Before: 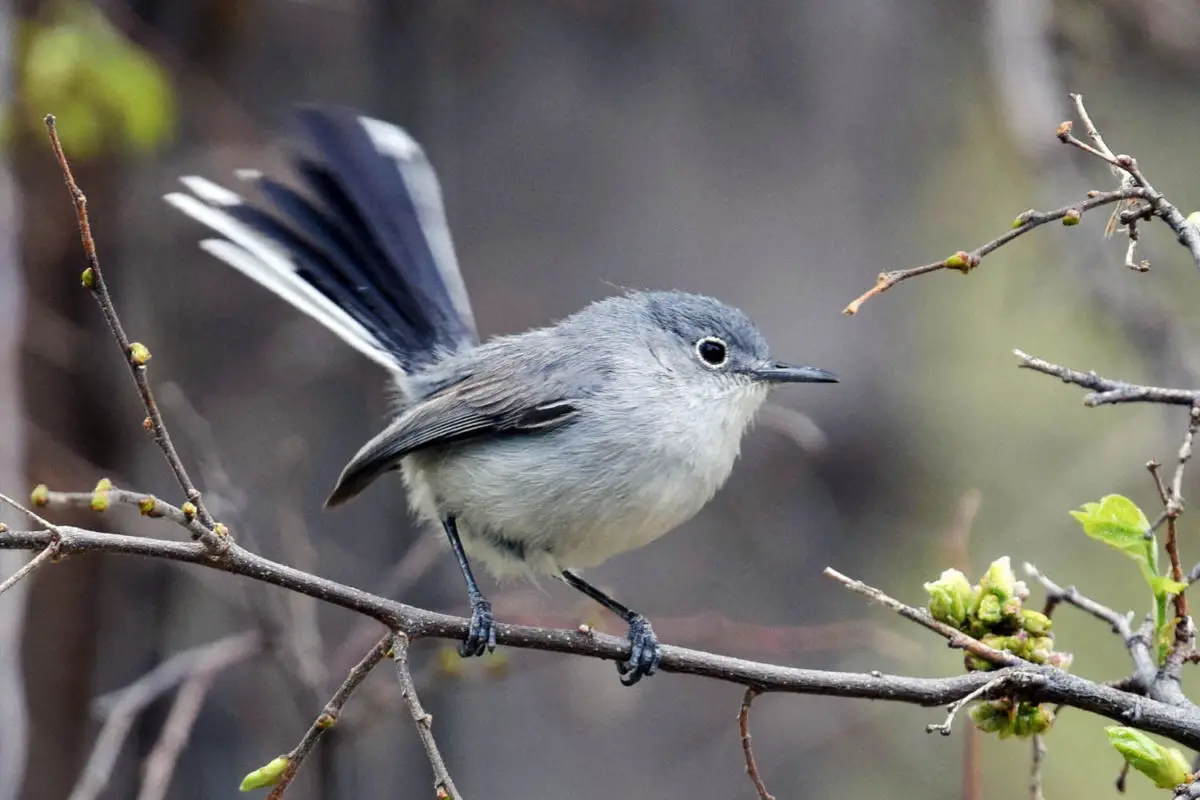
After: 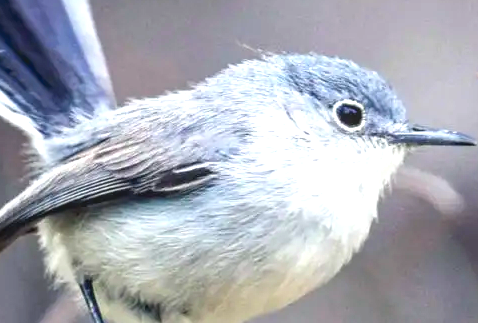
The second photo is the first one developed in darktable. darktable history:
crop: left 30.259%, top 29.696%, right 29.836%, bottom 29.806%
levels: levels [0, 0.492, 0.984]
contrast brightness saturation: contrast -0.191, saturation 0.186
exposure: exposure 1.209 EV, compensate exposure bias true, compensate highlight preservation false
local contrast: detail 130%
